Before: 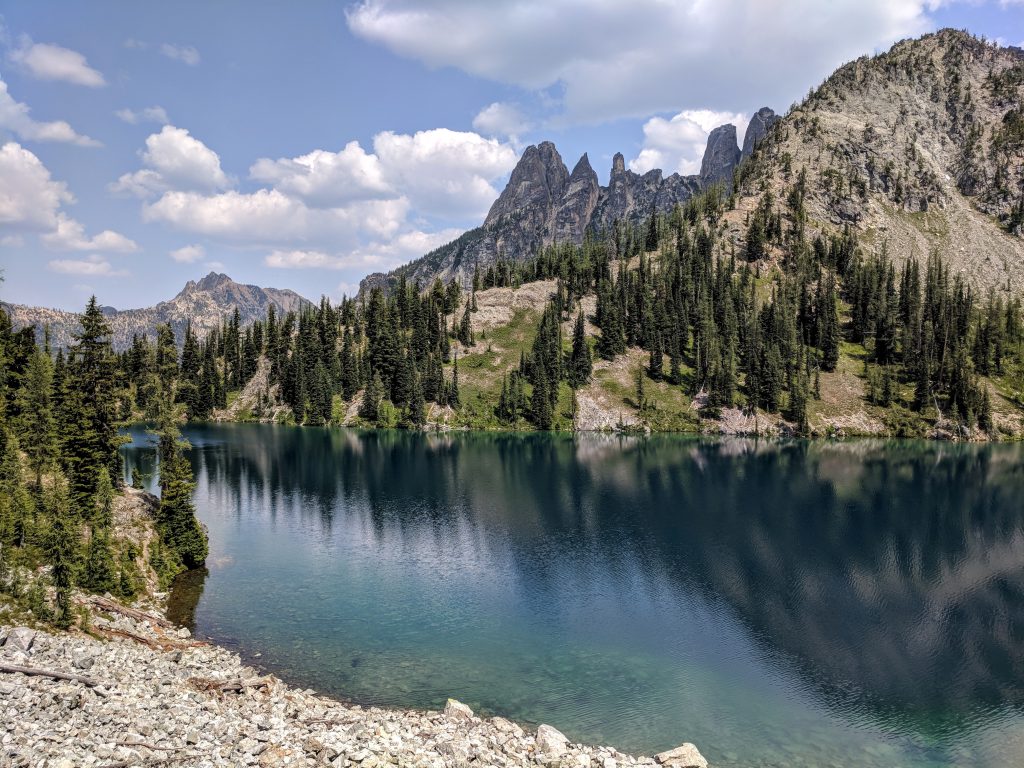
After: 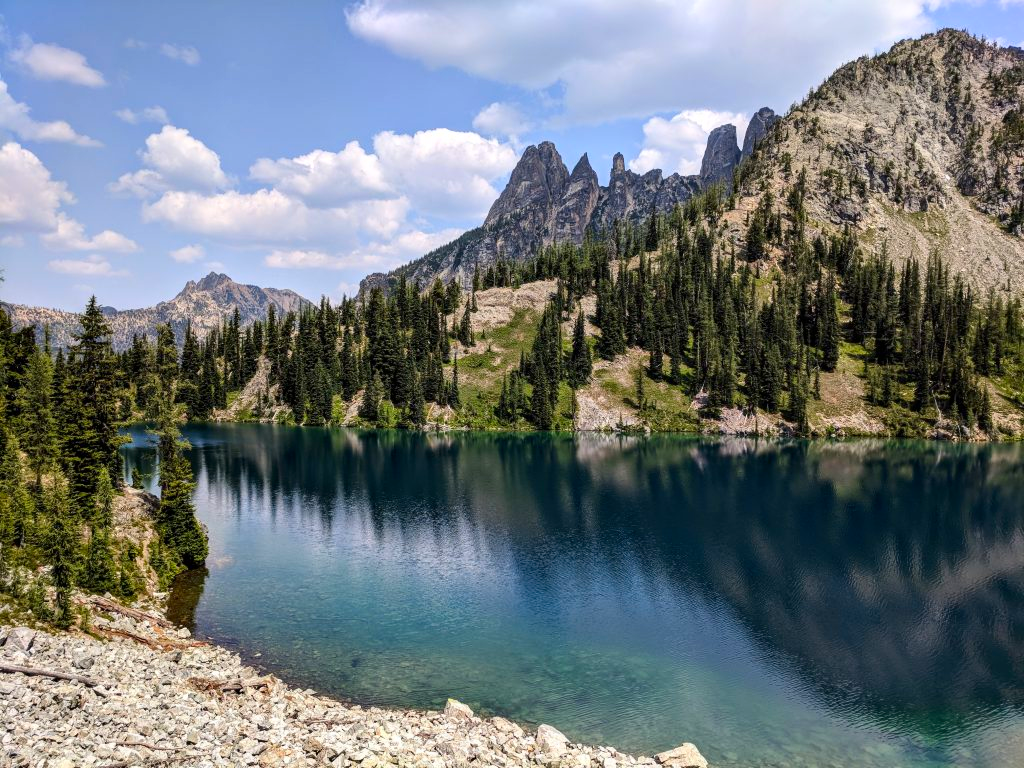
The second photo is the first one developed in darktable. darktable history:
contrast brightness saturation: contrast 0.159, saturation 0.317
